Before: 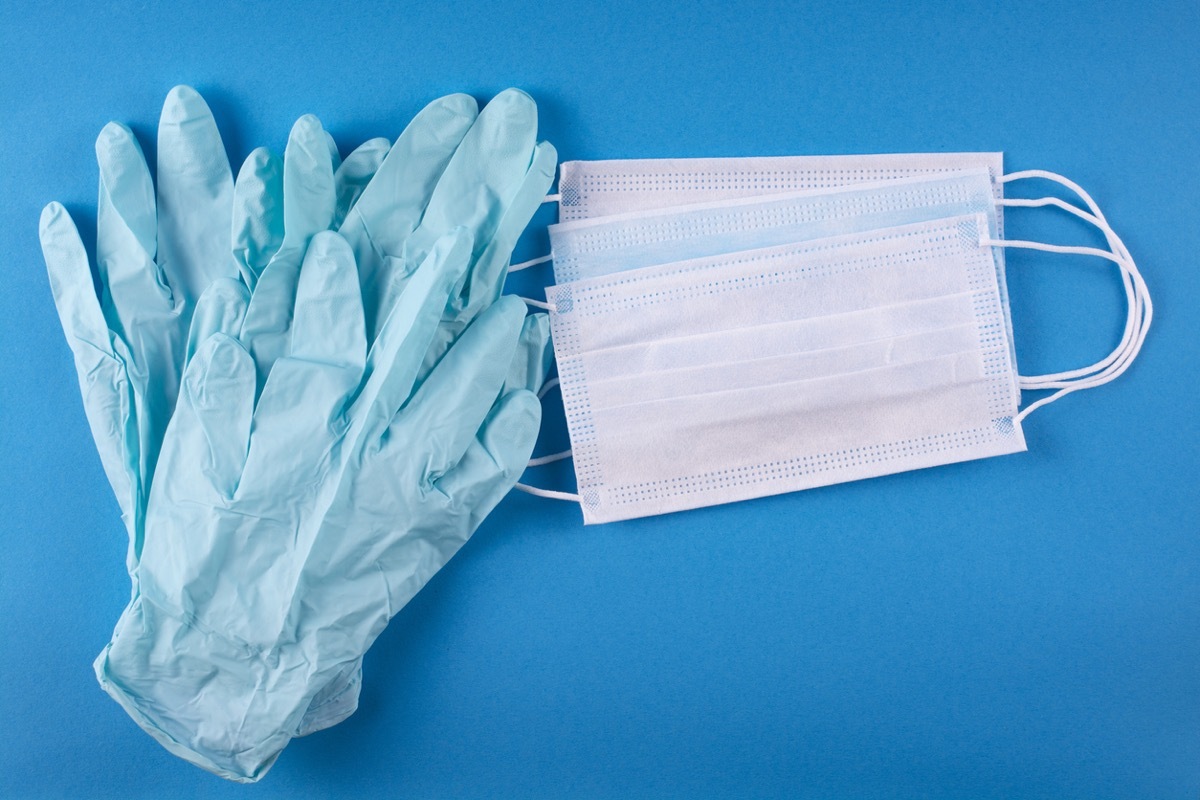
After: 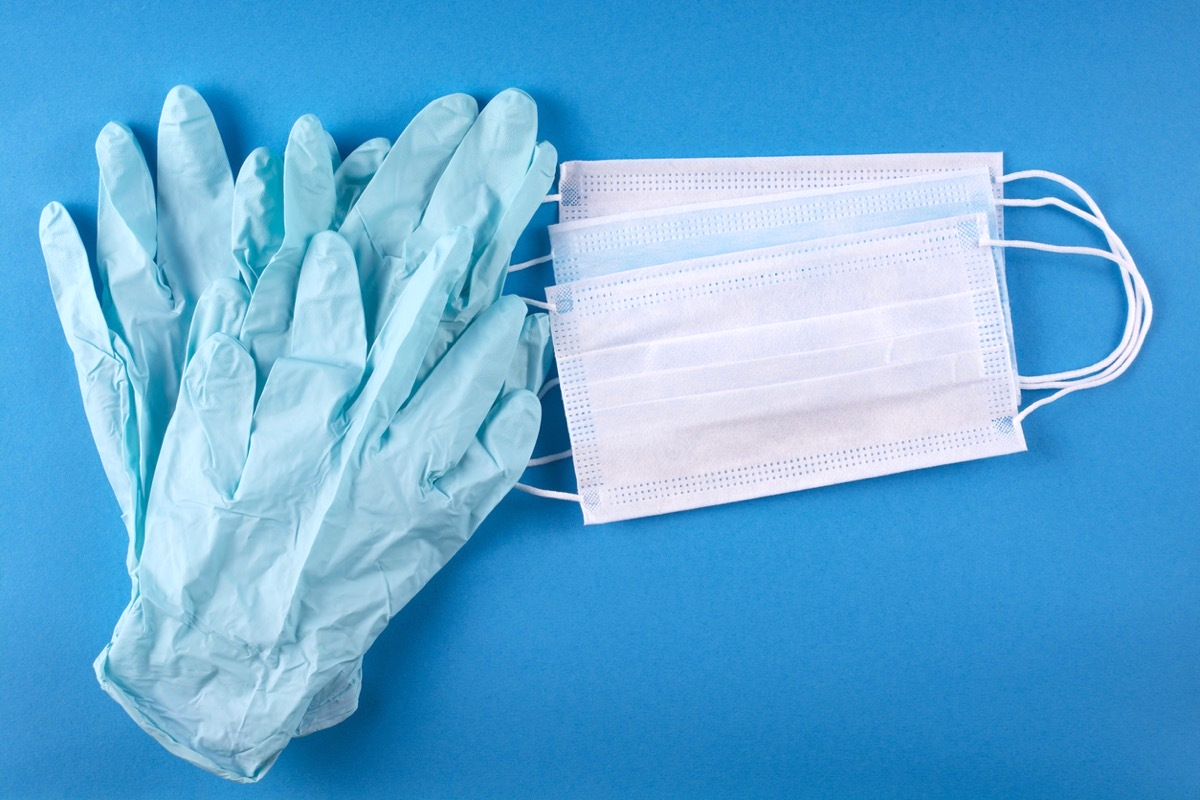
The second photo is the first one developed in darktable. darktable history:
exposure: exposure 0.221 EV, compensate highlight preservation false
